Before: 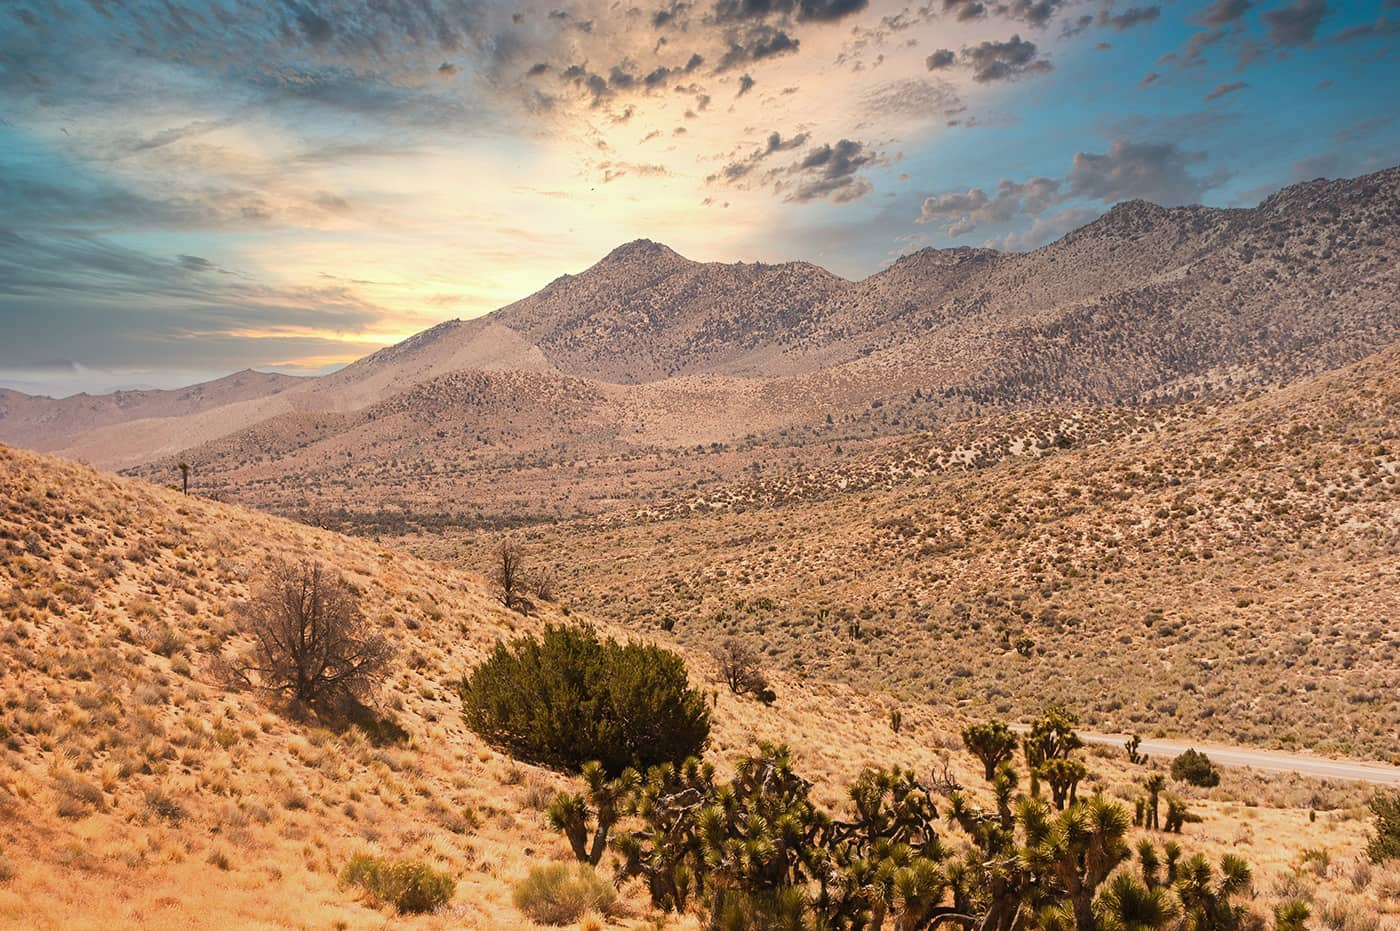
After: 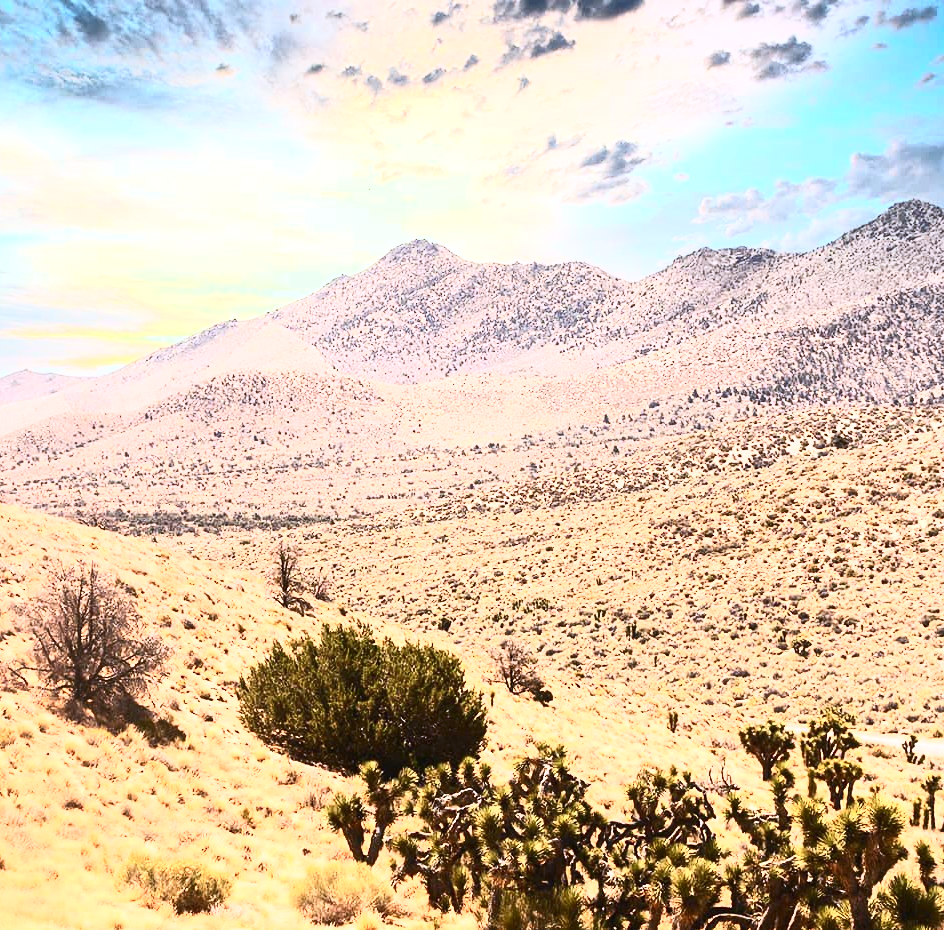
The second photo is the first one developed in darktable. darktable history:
contrast brightness saturation: contrast 0.633, brightness 0.343, saturation 0.139
crop and rotate: left 15.935%, right 16.626%
exposure: exposure 0.602 EV, compensate highlight preservation false
color calibration: x 0.372, y 0.387, temperature 4285.7 K
